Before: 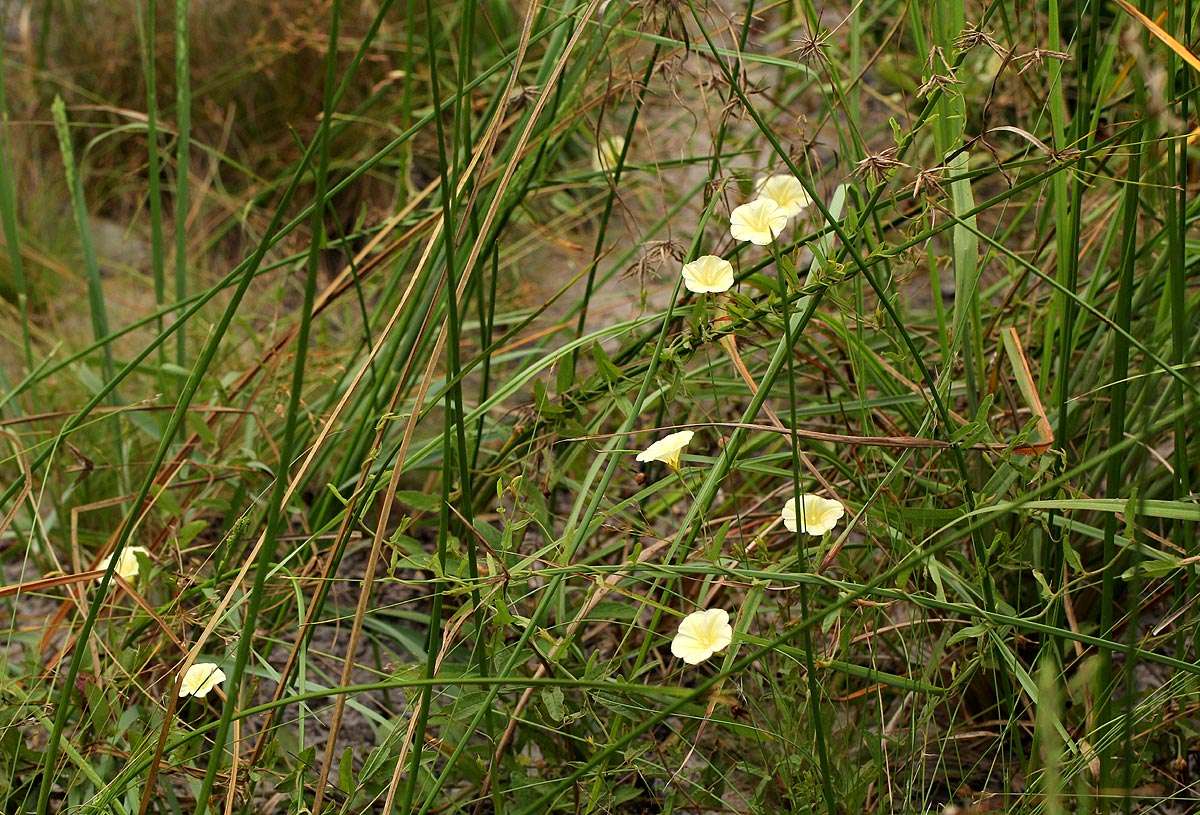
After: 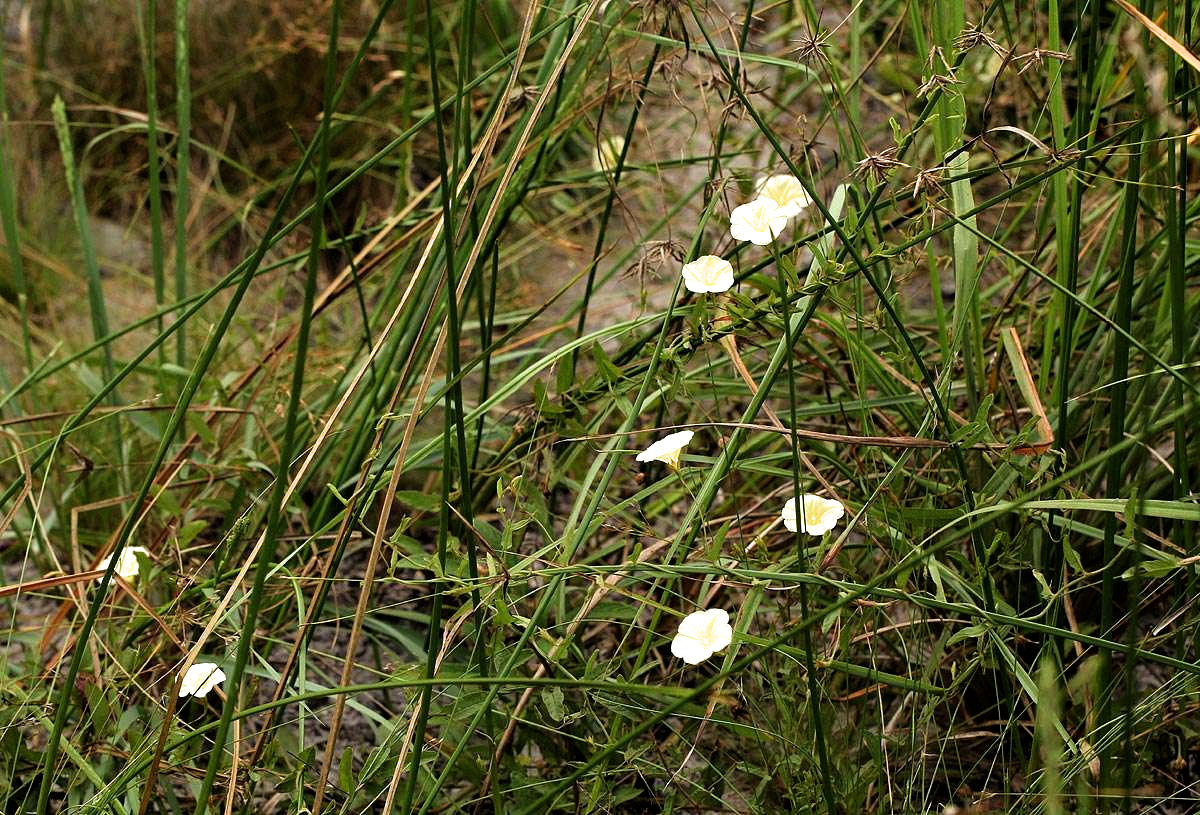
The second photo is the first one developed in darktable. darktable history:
filmic rgb: black relative exposure -7.98 EV, white relative exposure 2.36 EV, hardness 6.57, color science v6 (2022)
